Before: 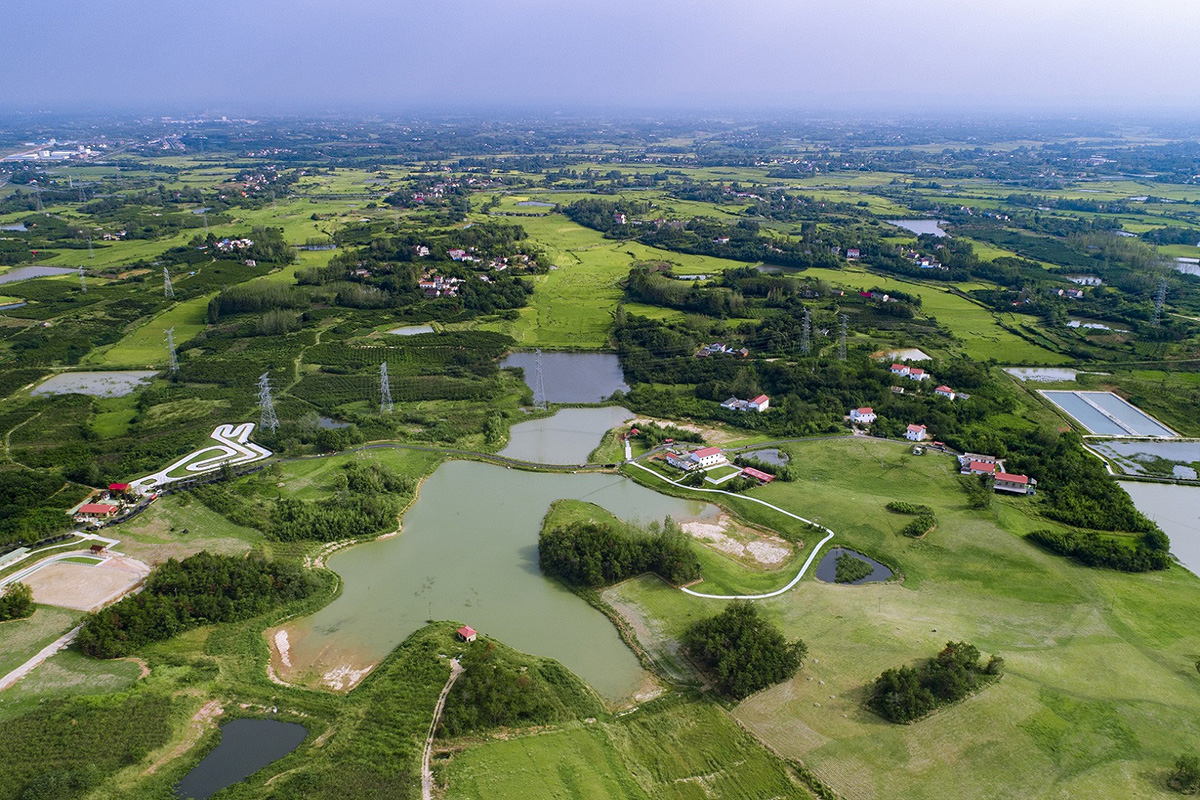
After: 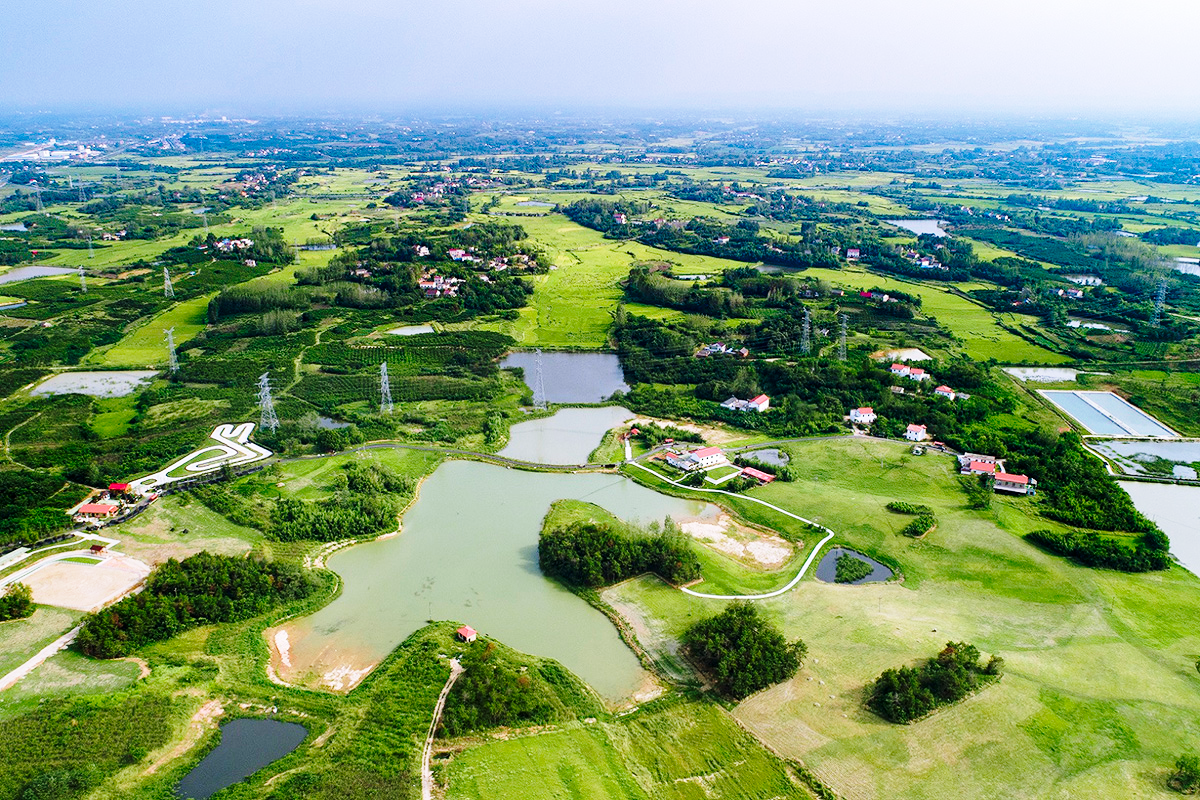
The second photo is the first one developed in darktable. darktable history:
base curve: curves: ch0 [(0, 0) (0.028, 0.03) (0.121, 0.232) (0.46, 0.748) (0.859, 0.968) (1, 1)], preserve colors none
white balance: emerald 1
